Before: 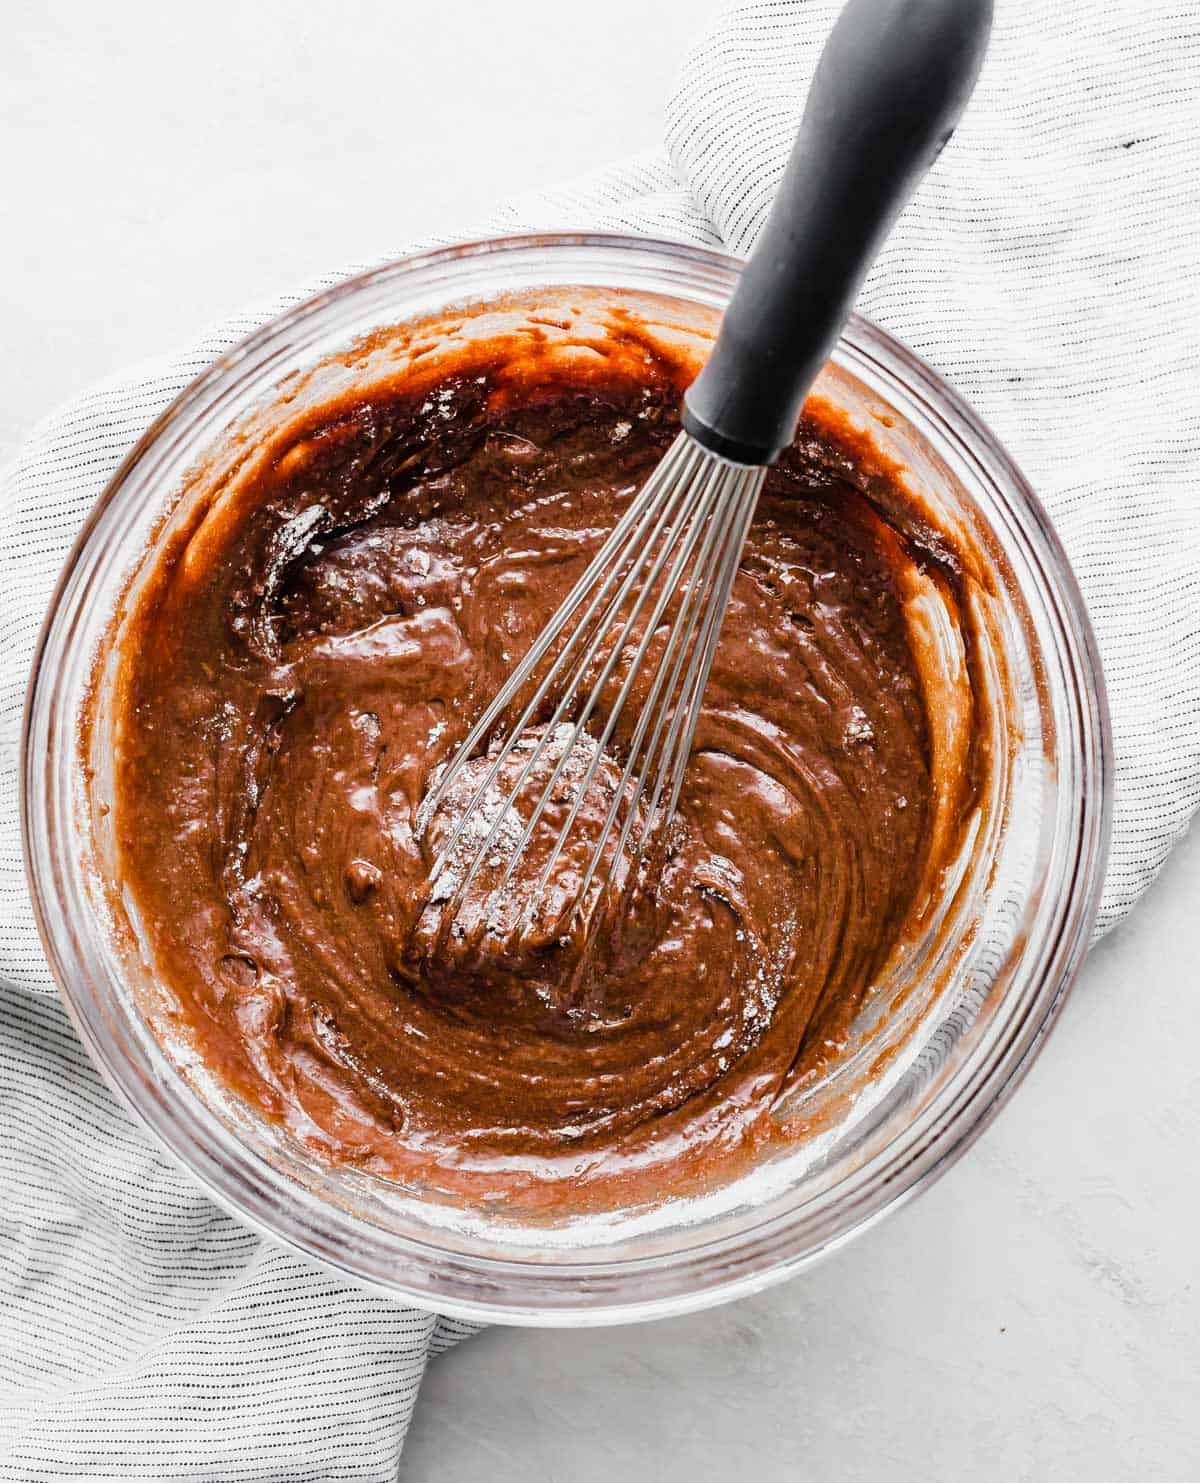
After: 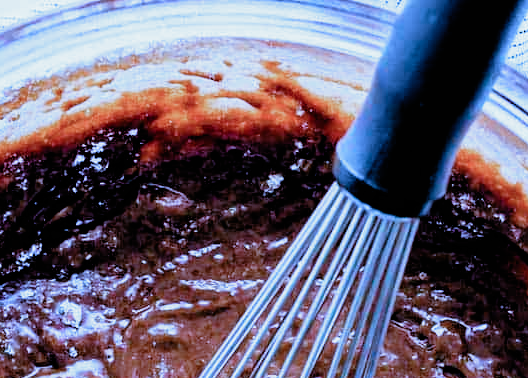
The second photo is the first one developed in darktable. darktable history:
crop: left 29.08%, top 16.789%, right 26.848%, bottom 57.692%
color calibration: illuminant as shot in camera, x 0.462, y 0.421, temperature 2657.07 K
filmic rgb: black relative exposure -4.92 EV, white relative exposure 2.83 EV, hardness 3.69, preserve chrominance no, color science v5 (2021), iterations of high-quality reconstruction 0
